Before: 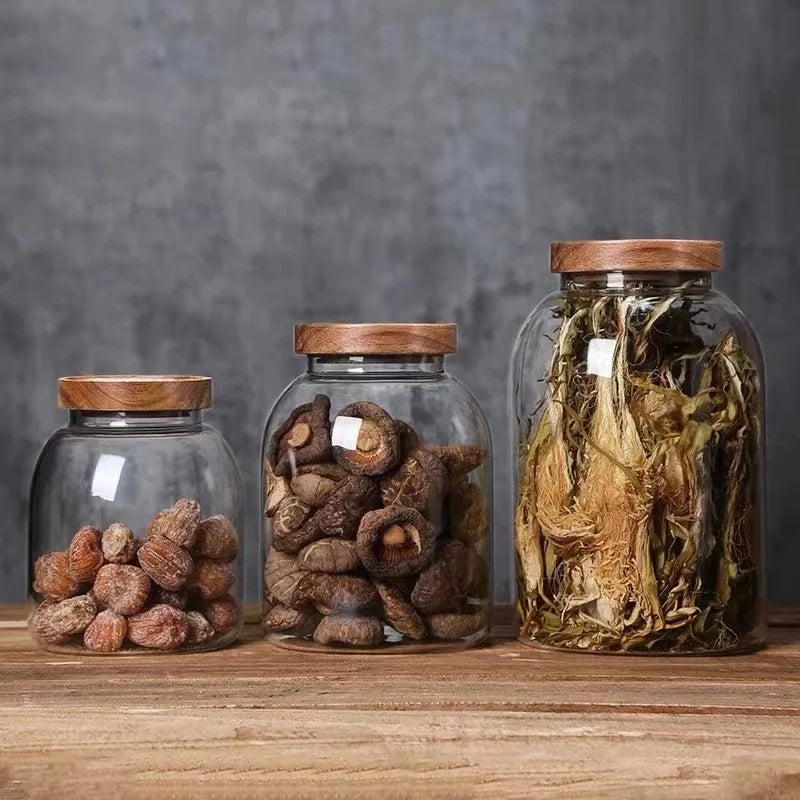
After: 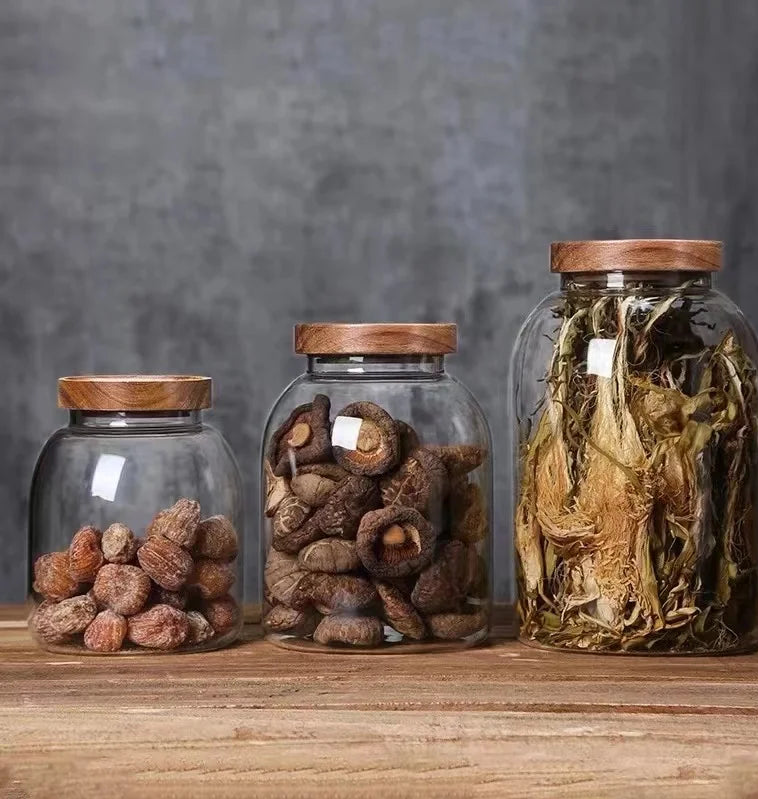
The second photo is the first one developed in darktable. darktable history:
crop and rotate: right 5.128%
